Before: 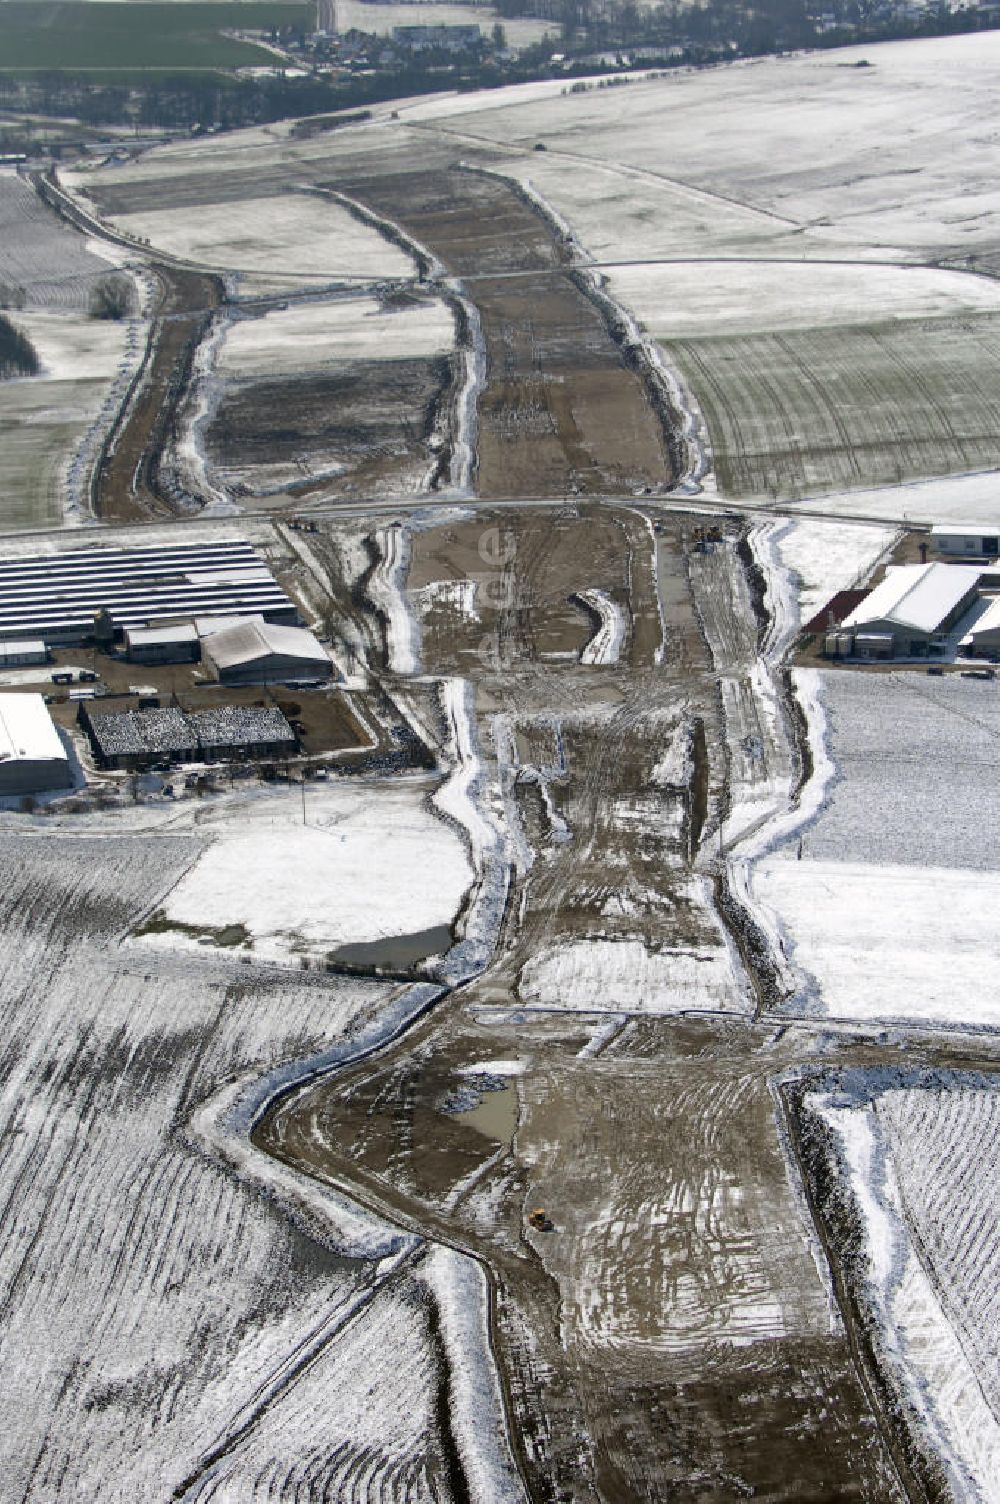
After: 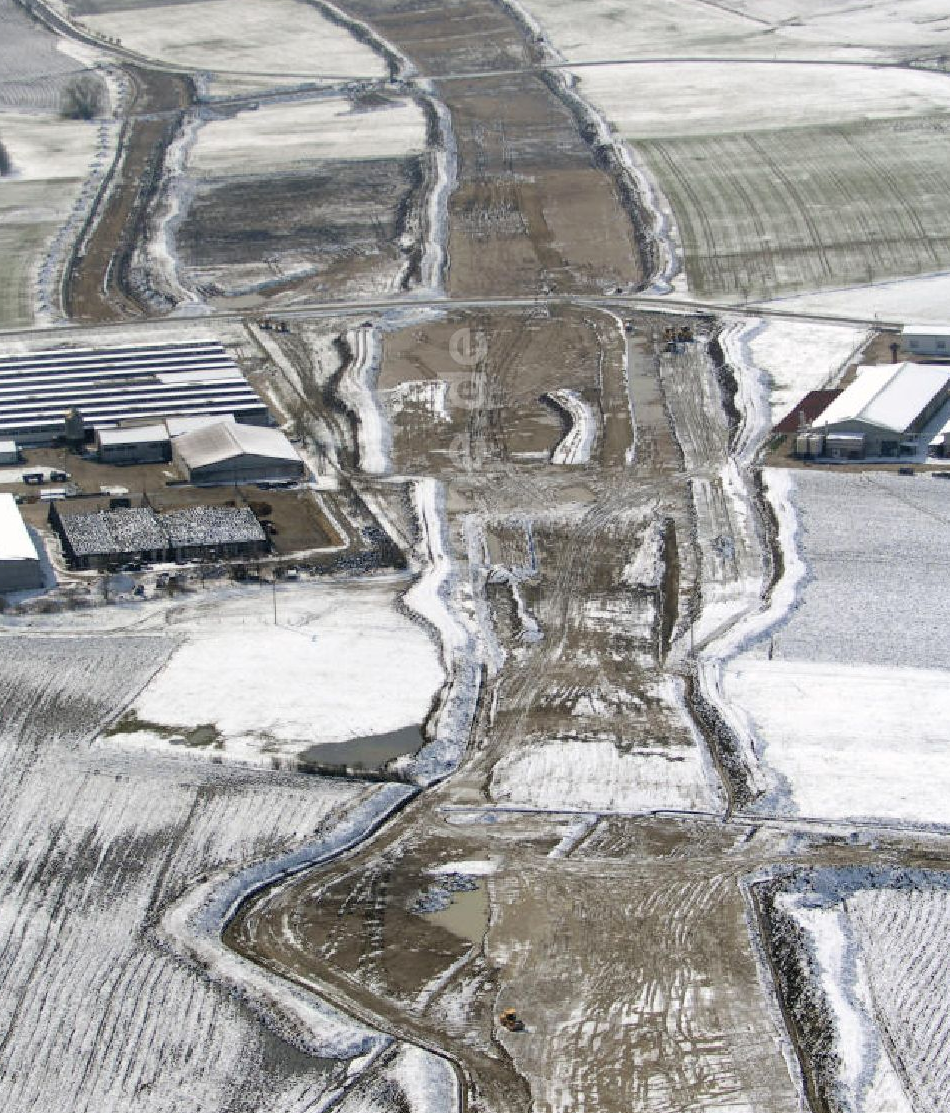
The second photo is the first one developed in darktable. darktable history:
contrast brightness saturation: brightness 0.13
crop and rotate: left 2.991%, top 13.302%, right 1.981%, bottom 12.636%
